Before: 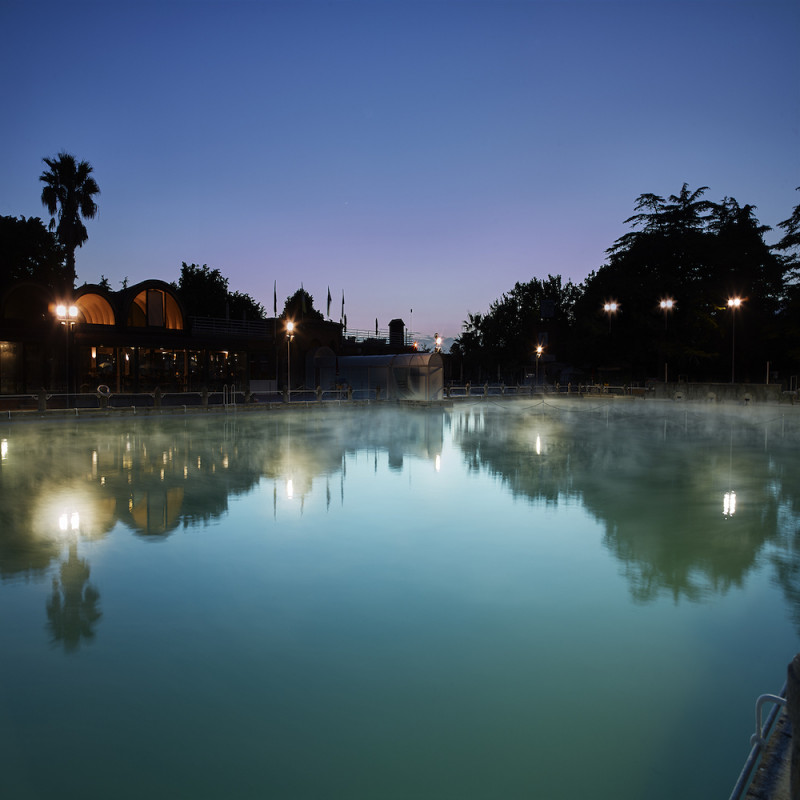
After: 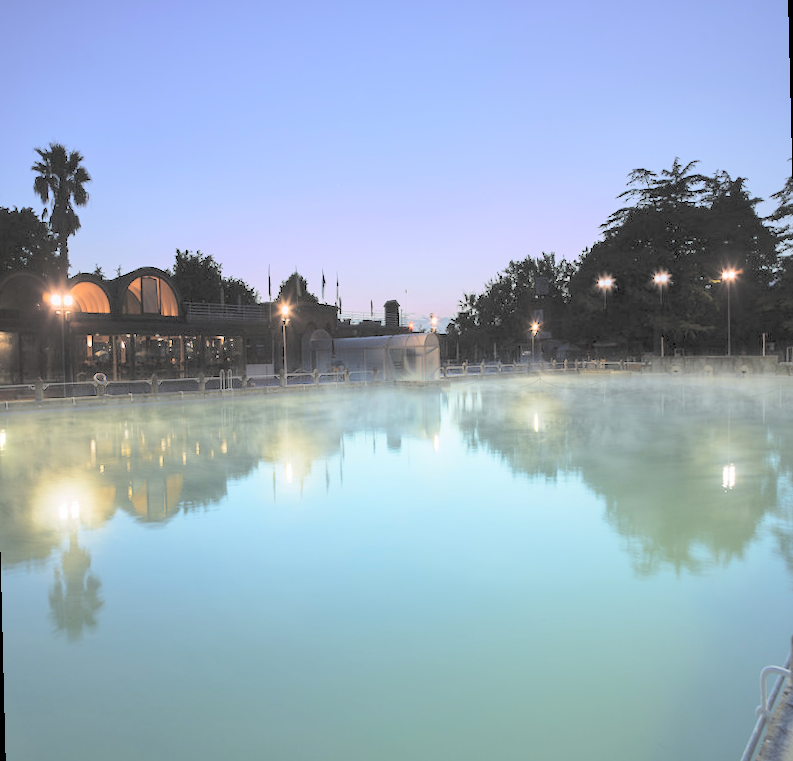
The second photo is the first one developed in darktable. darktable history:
contrast brightness saturation: brightness 1
rotate and perspective: rotation -1.42°, crop left 0.016, crop right 0.984, crop top 0.035, crop bottom 0.965
